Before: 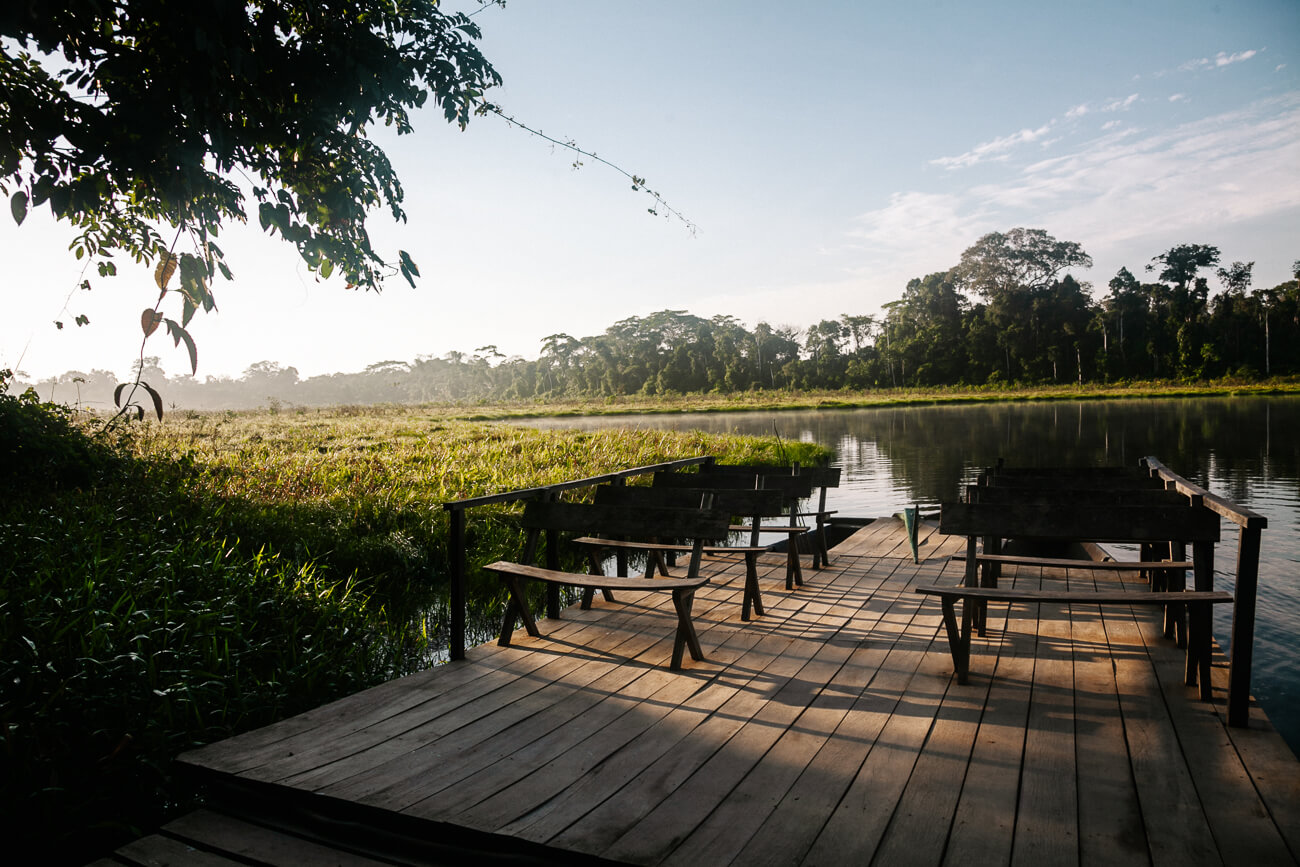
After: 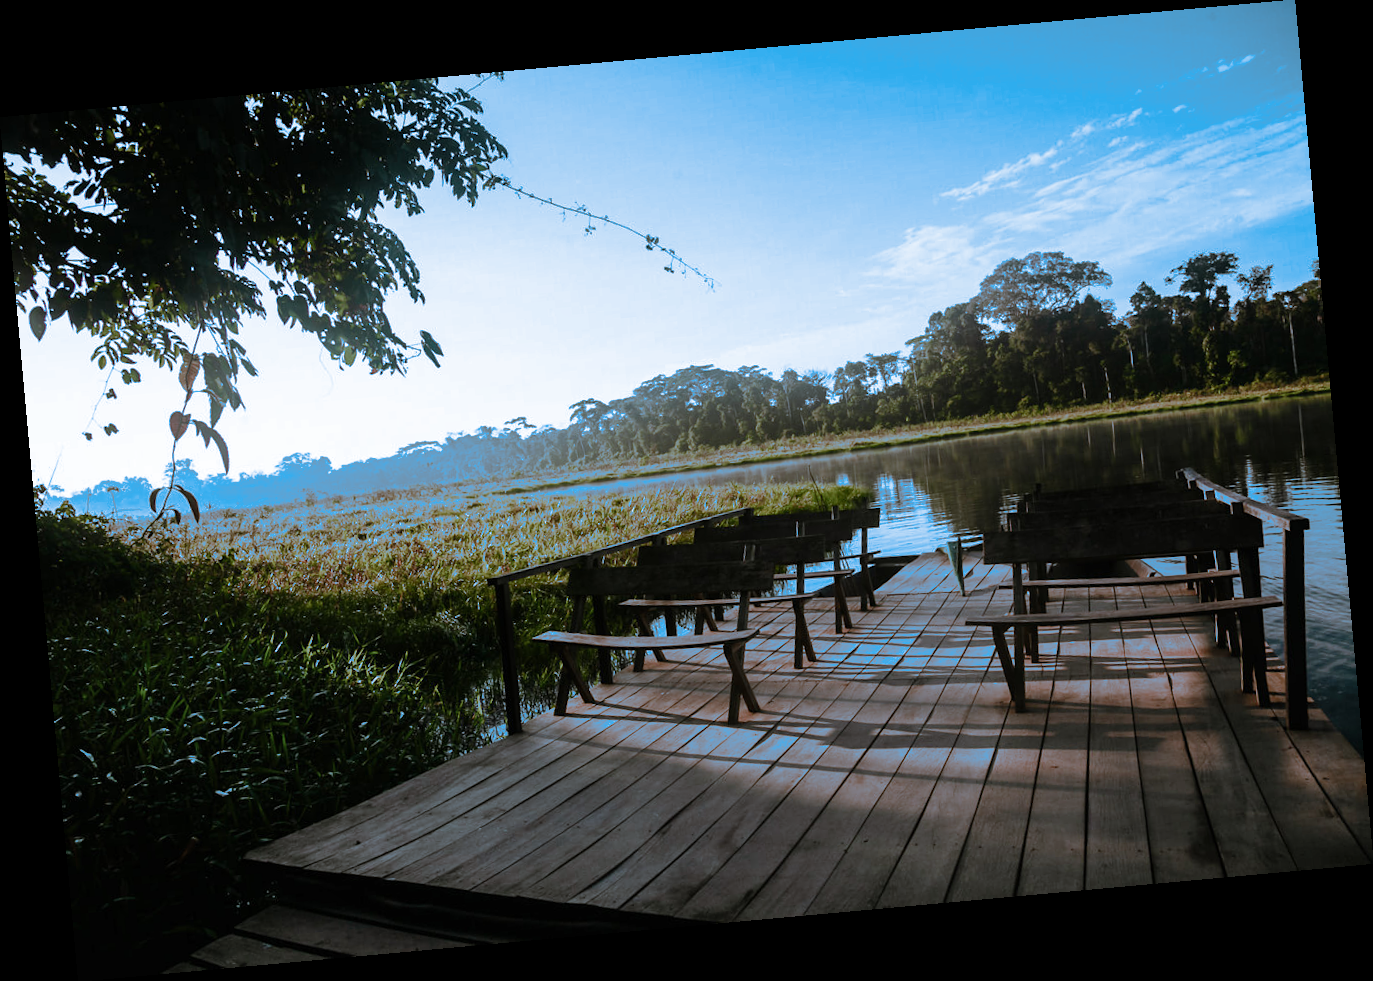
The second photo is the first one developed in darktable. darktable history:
split-toning: shadows › hue 220°, shadows › saturation 0.64, highlights › hue 220°, highlights › saturation 0.64, balance 0, compress 5.22%
shadows and highlights: shadows 29.61, highlights -30.47, low approximation 0.01, soften with gaussian
rotate and perspective: rotation -5.2°, automatic cropping off
